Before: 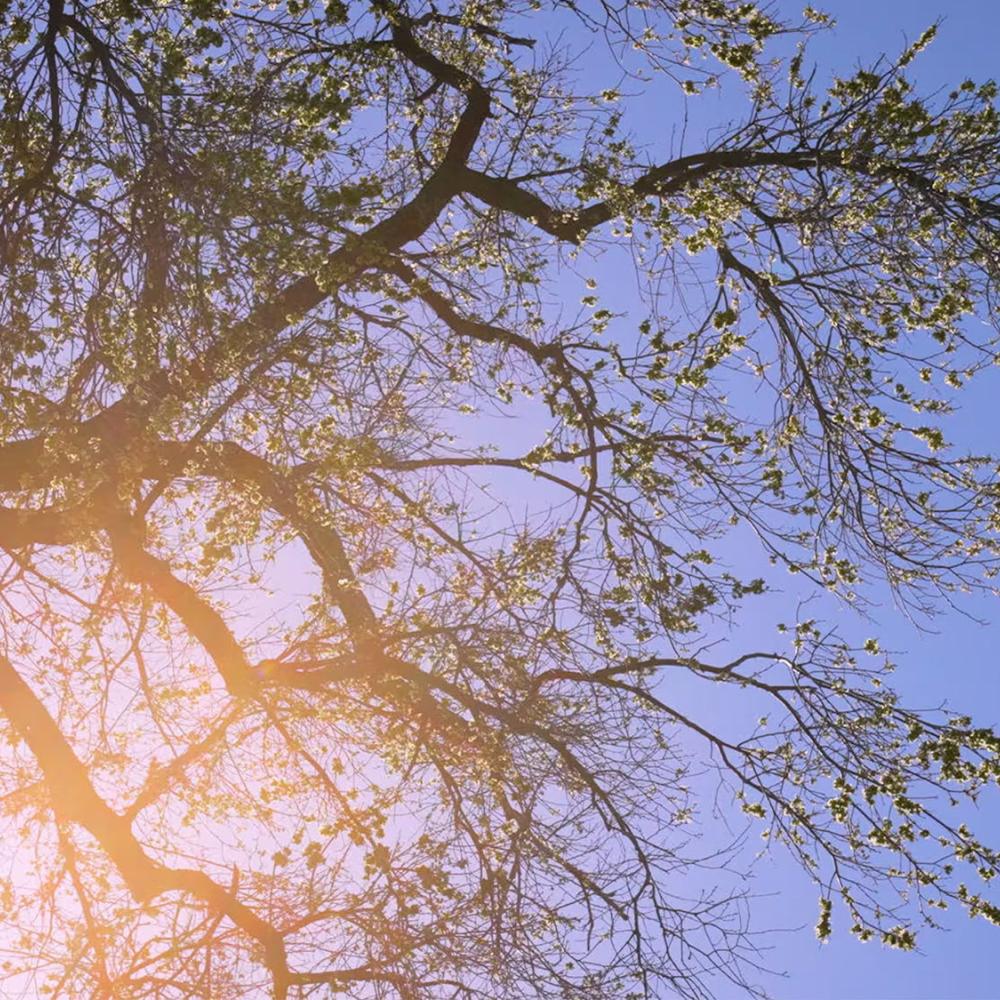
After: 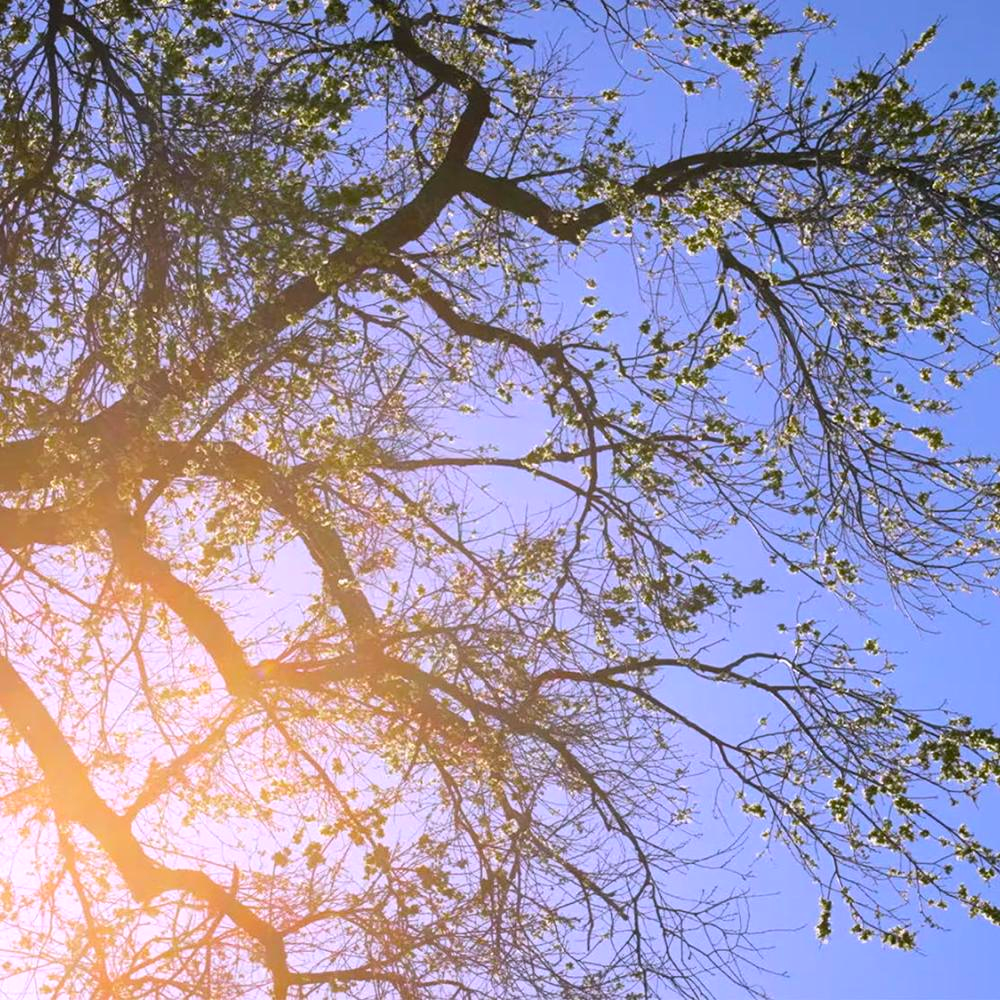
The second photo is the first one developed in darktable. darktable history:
color balance rgb: shadows lift › chroma 2.04%, shadows lift › hue 214.87°, highlights gain › luminance 16.3%, highlights gain › chroma 2.929%, highlights gain › hue 257.05°, perceptual saturation grading › global saturation 10.498%, global vibrance 20%
